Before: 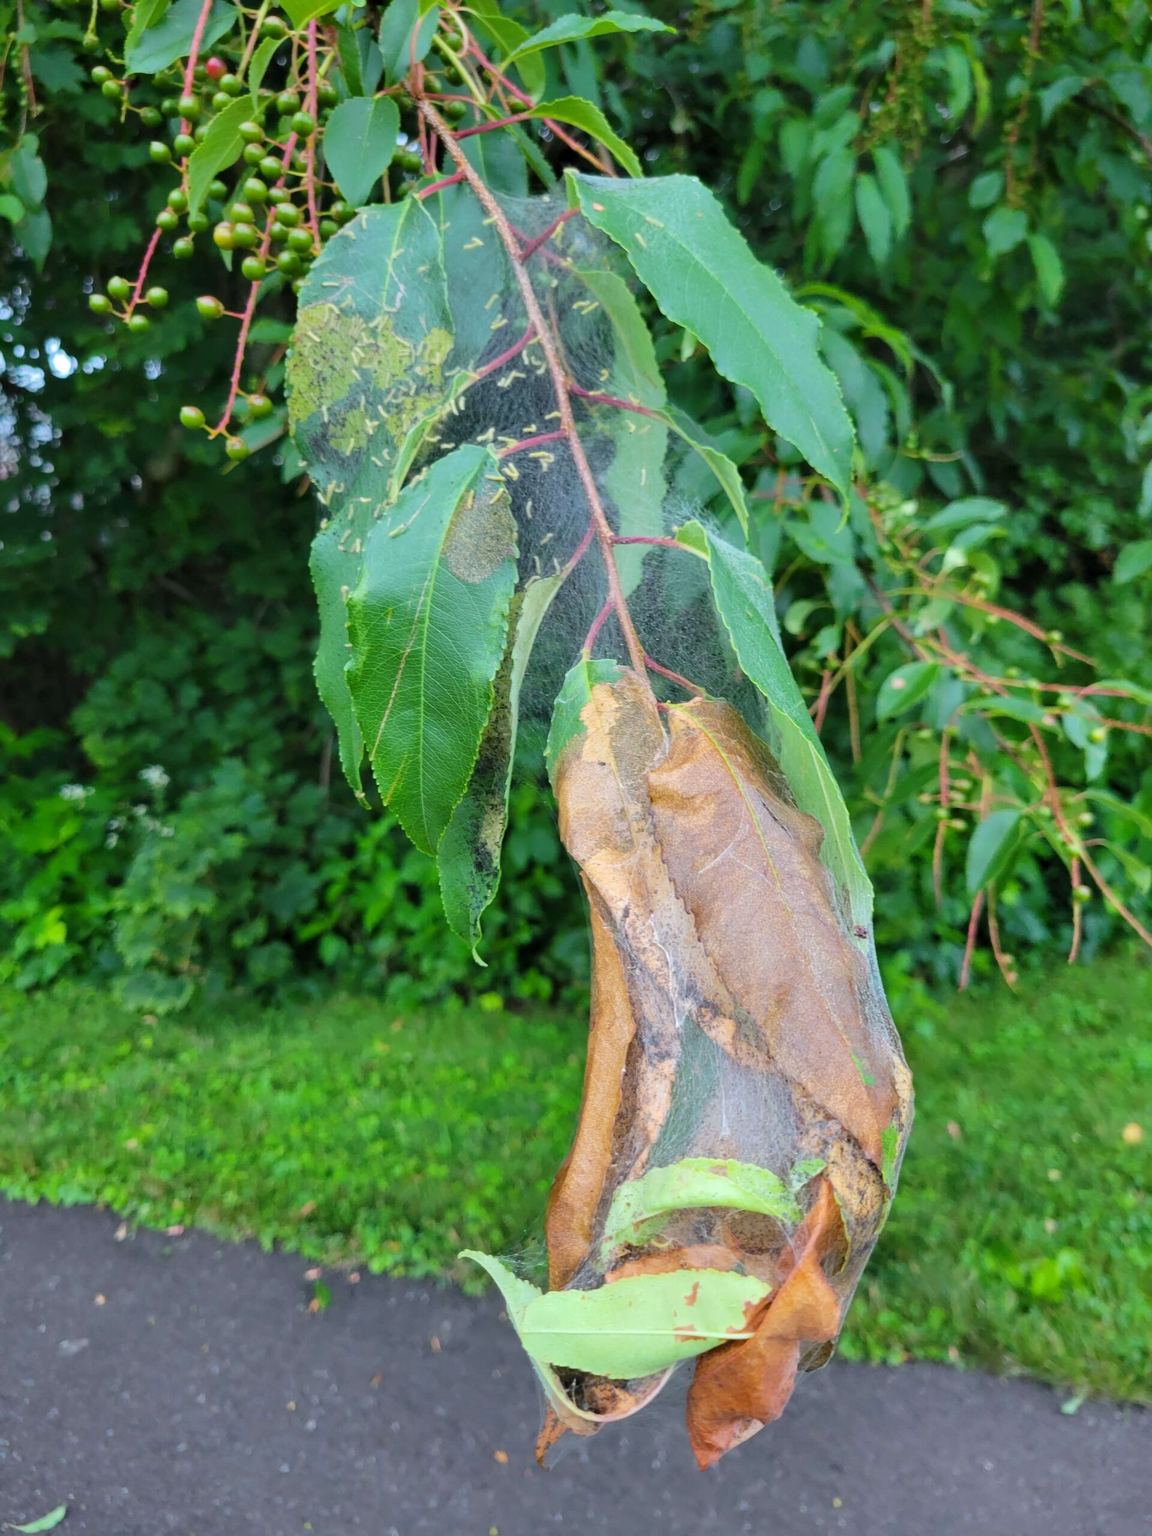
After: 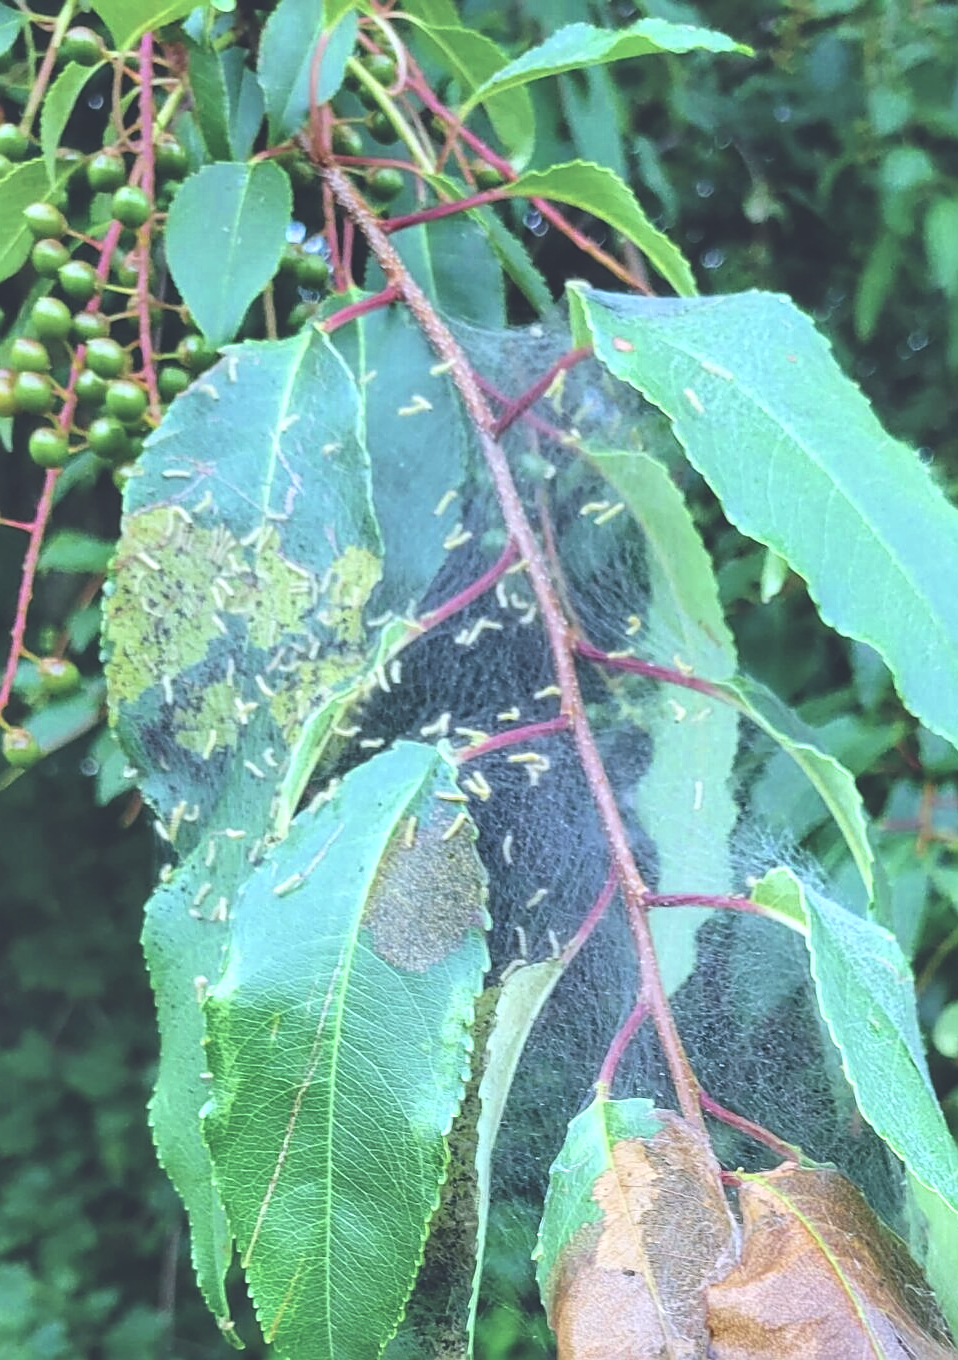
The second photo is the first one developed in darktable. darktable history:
contrast brightness saturation: contrast 0.097, brightness 0.01, saturation 0.019
exposure: black level correction -0.042, exposure 0.06 EV, compensate exposure bias true, compensate highlight preservation false
crop: left 19.515%, right 30.557%, bottom 46.862%
sharpen: on, module defaults
local contrast: on, module defaults
color calibration: illuminant custom, x 0.372, y 0.383, temperature 4279.63 K
color zones: curves: ch0 [(0.25, 0.5) (0.463, 0.627) (0.484, 0.637) (0.75, 0.5)]
